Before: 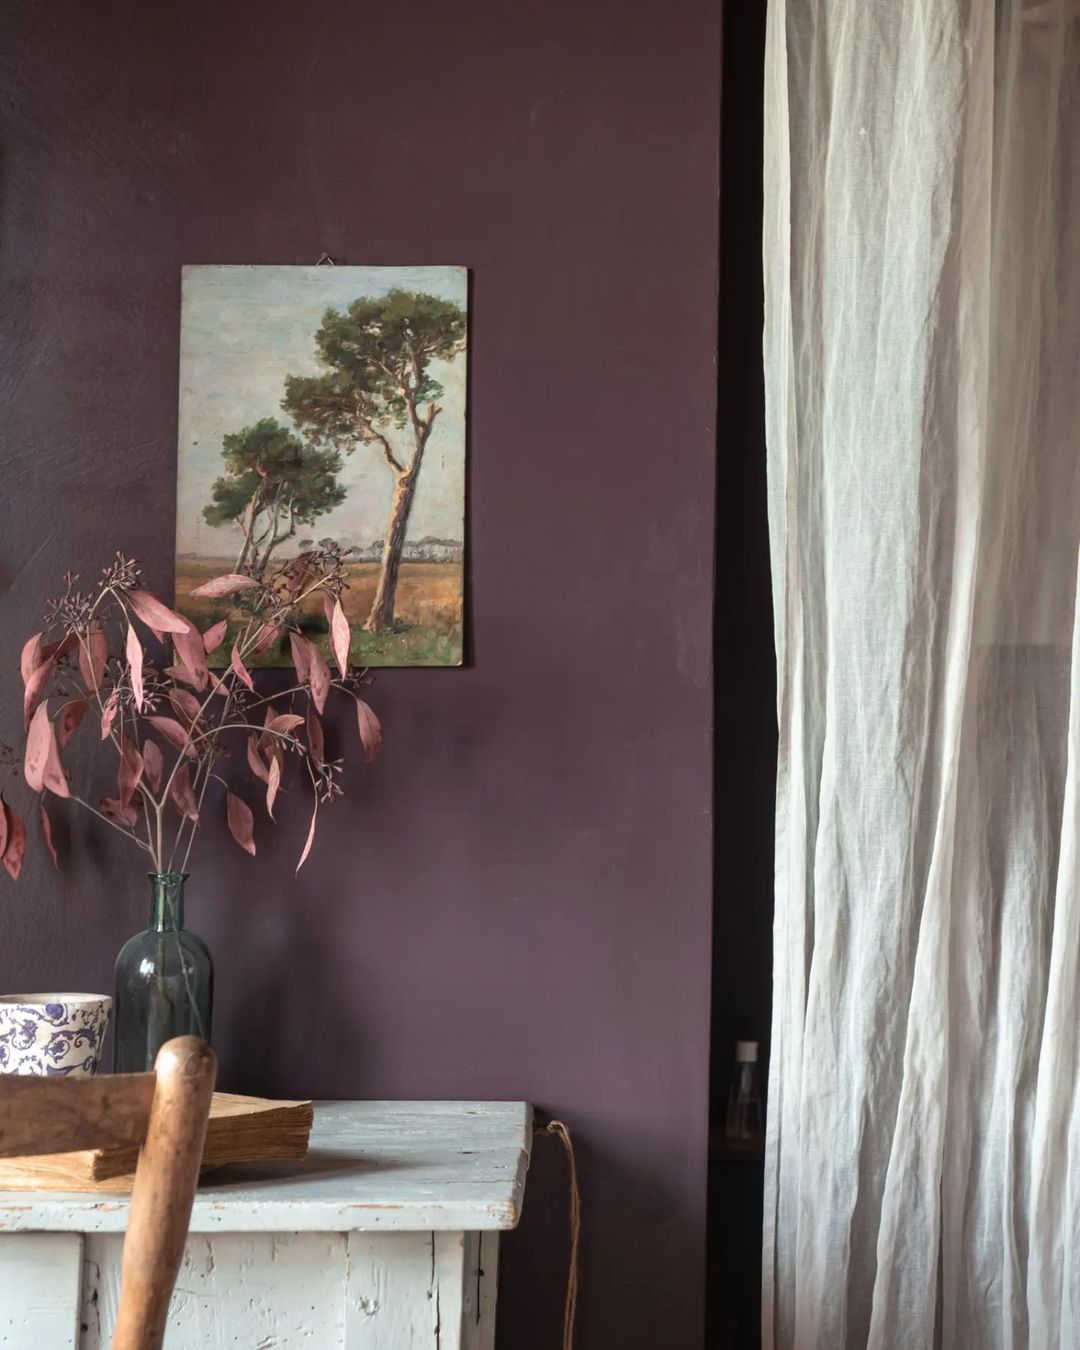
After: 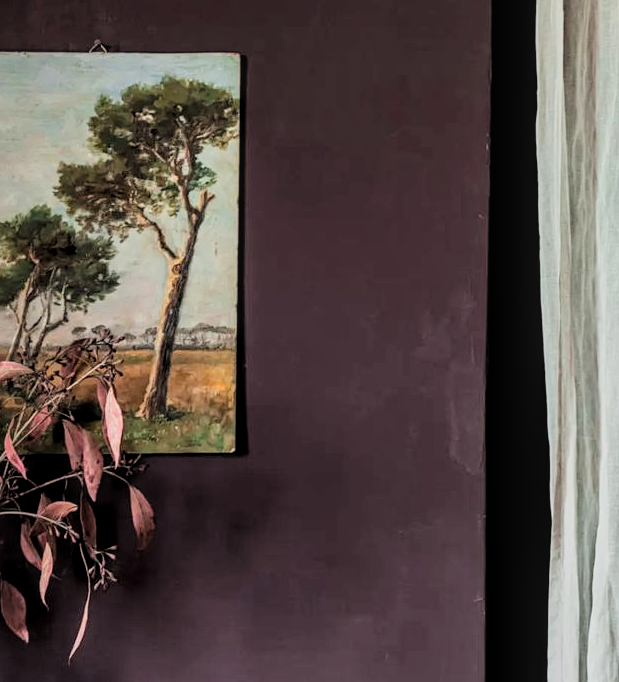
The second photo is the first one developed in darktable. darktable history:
local contrast: on, module defaults
color balance rgb: linear chroma grading › global chroma 9.683%, perceptual saturation grading › global saturation 16.902%, global vibrance 20.256%
exposure: exposure -0.022 EV, compensate highlight preservation false
filmic rgb: black relative exposure -5.06 EV, white relative exposure 3.96 EV, hardness 2.89, contrast 1.299, add noise in highlights 0.001, preserve chrominance luminance Y, color science v3 (2019), use custom middle-gray values true, contrast in highlights soft
tone equalizer: mask exposure compensation -0.49 EV
crop: left 21.023%, top 15.807%, right 21.662%, bottom 33.662%
sharpen: amount 0.21
